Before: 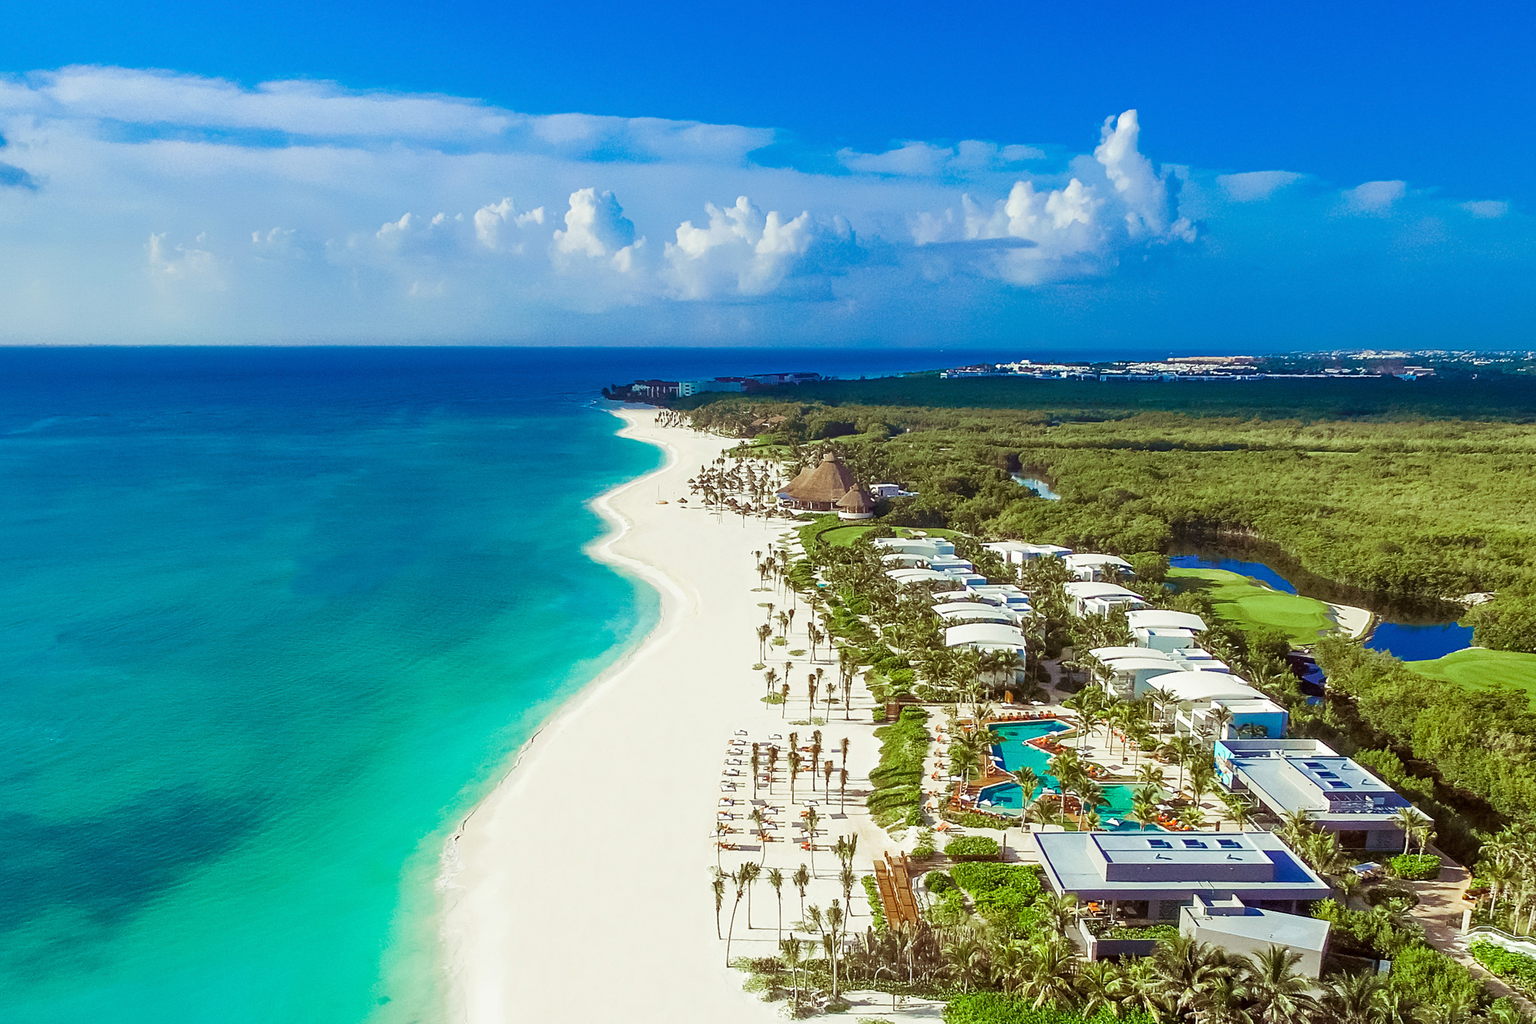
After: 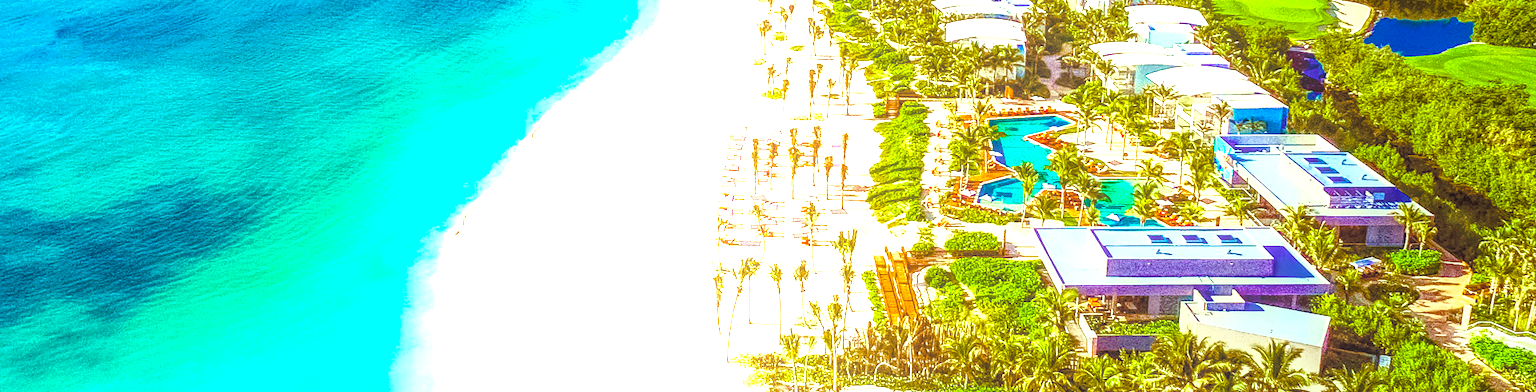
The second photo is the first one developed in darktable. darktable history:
crop and rotate: top 59.063%, bottom 2.549%
exposure: exposure 1.516 EV, compensate exposure bias true, compensate highlight preservation false
local contrast: highlights 20%, shadows 31%, detail 200%, midtone range 0.2
color balance rgb: linear chroma grading › global chroma 14.533%, perceptual saturation grading › global saturation 40.953%, perceptual saturation grading › highlights -24.885%, perceptual saturation grading › mid-tones 34.529%, perceptual saturation grading › shadows 35.169%, global vibrance 15.834%, saturation formula JzAzBz (2021)
